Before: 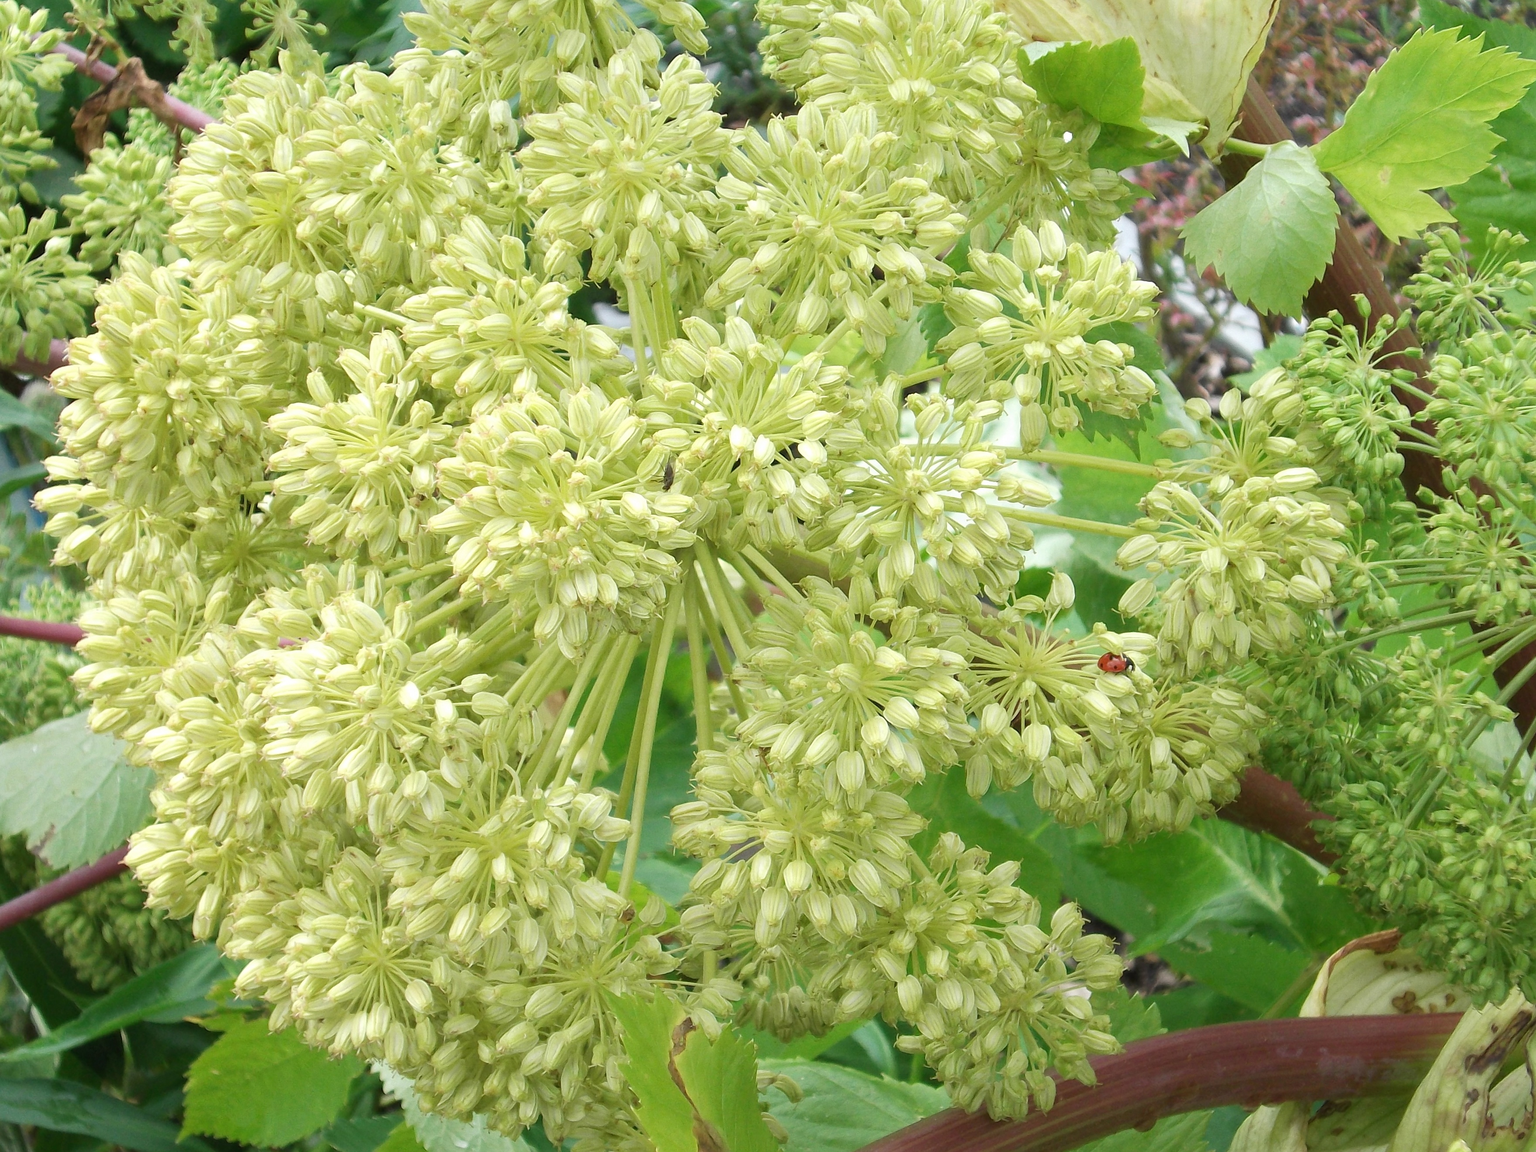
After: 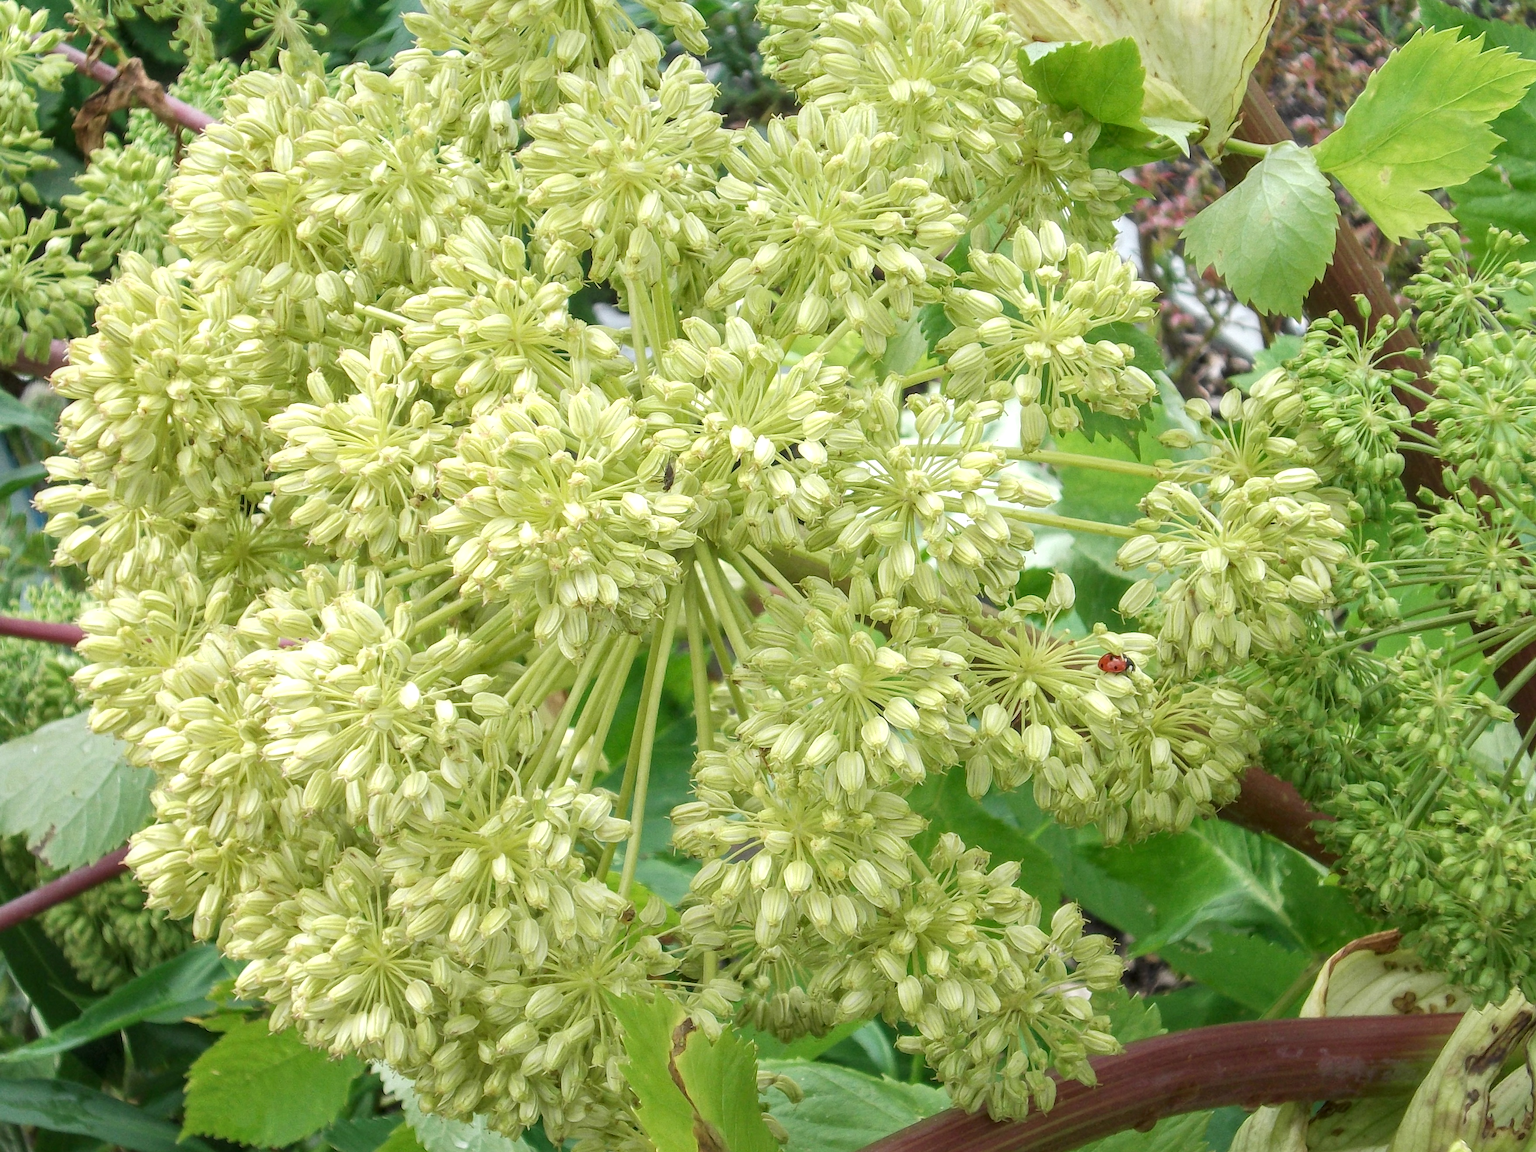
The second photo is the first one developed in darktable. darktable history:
local contrast: highlights 5%, shadows 1%, detail 134%
